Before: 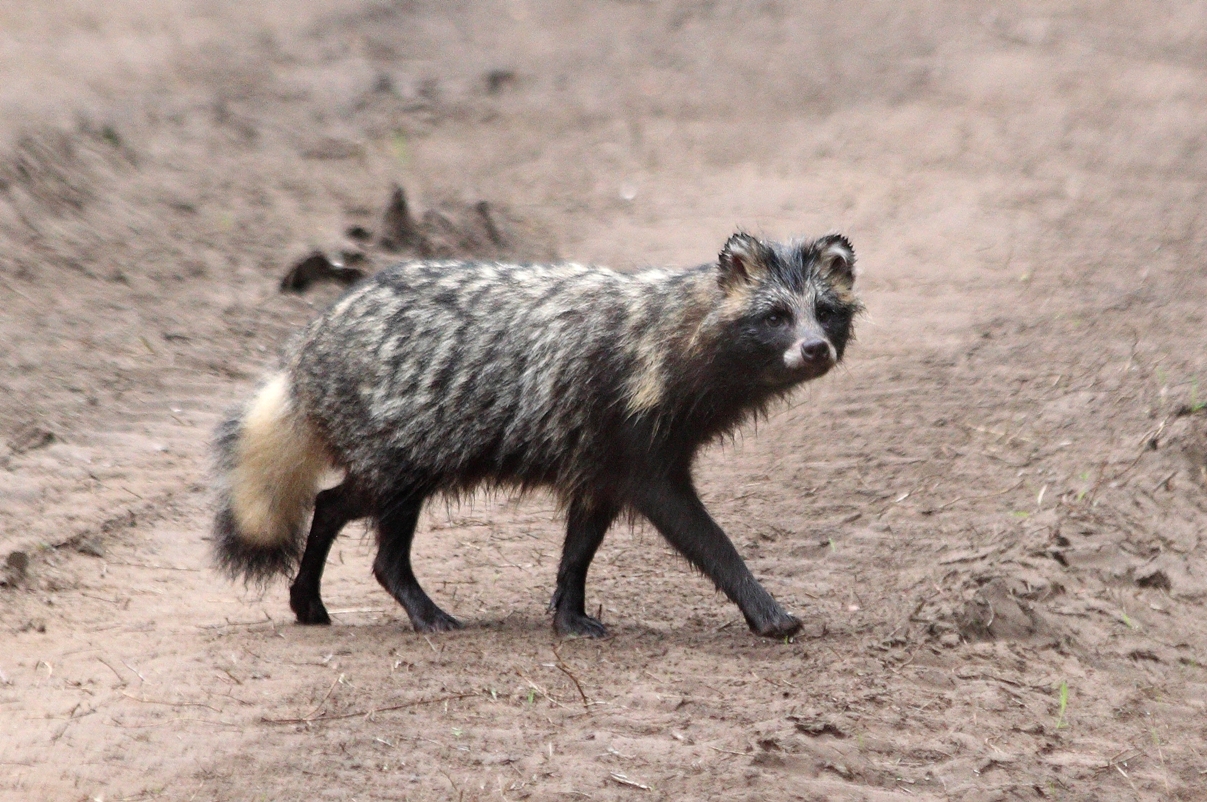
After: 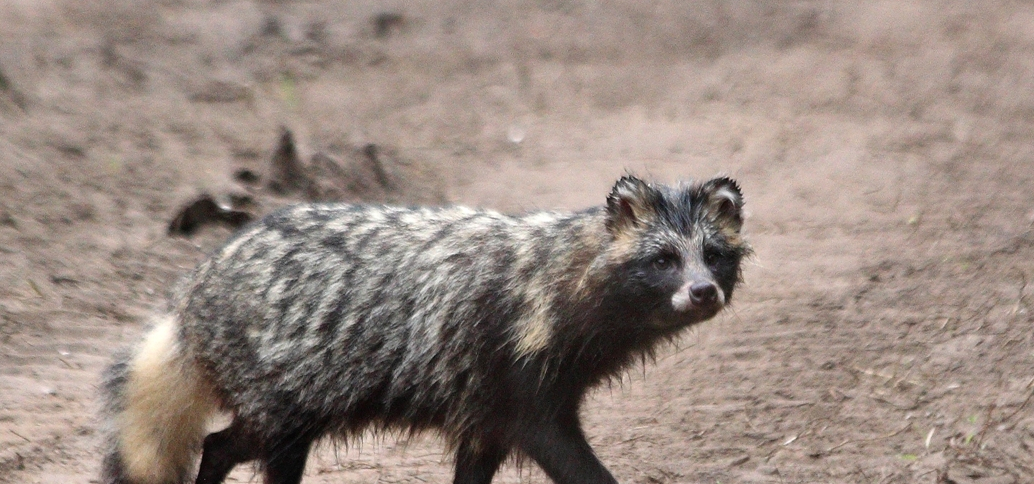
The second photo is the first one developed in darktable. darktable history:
crop and rotate: left 9.345%, top 7.22%, right 4.982%, bottom 32.331%
shadows and highlights: shadows 75, highlights -60.85, soften with gaussian
